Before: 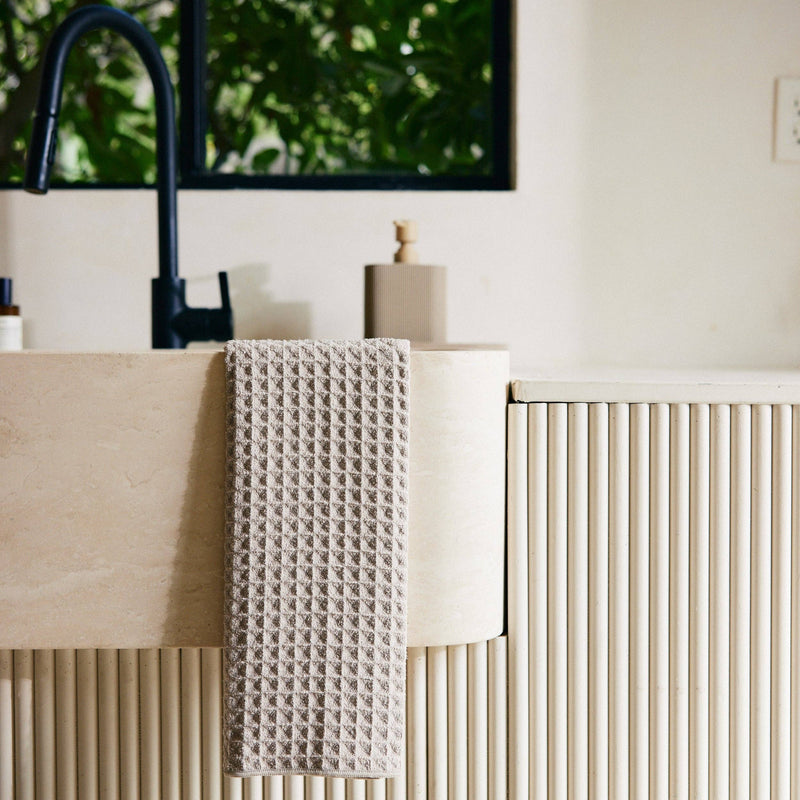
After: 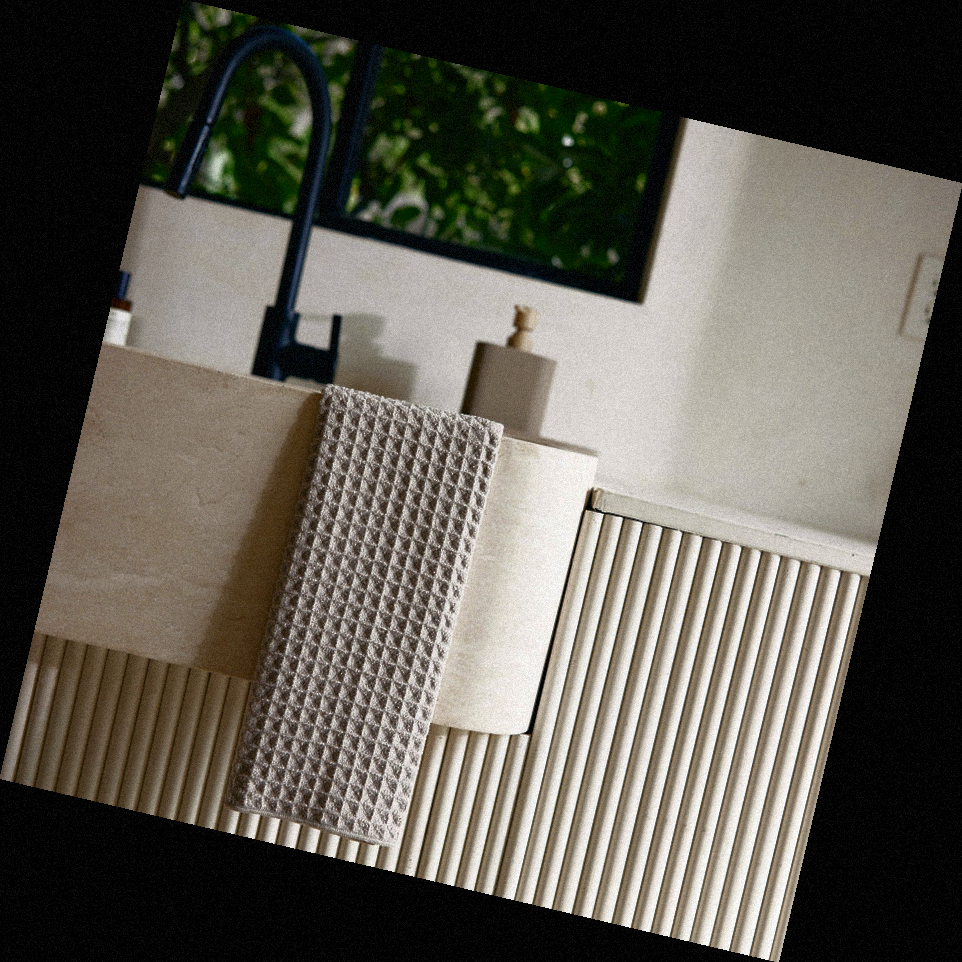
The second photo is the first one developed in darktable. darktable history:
contrast brightness saturation: contrast 0.08, saturation 0.2
base curve: curves: ch0 [(0, 0) (0.564, 0.291) (0.802, 0.731) (1, 1)]
rotate and perspective: rotation 13.27°, automatic cropping off
grain: mid-tones bias 0%
